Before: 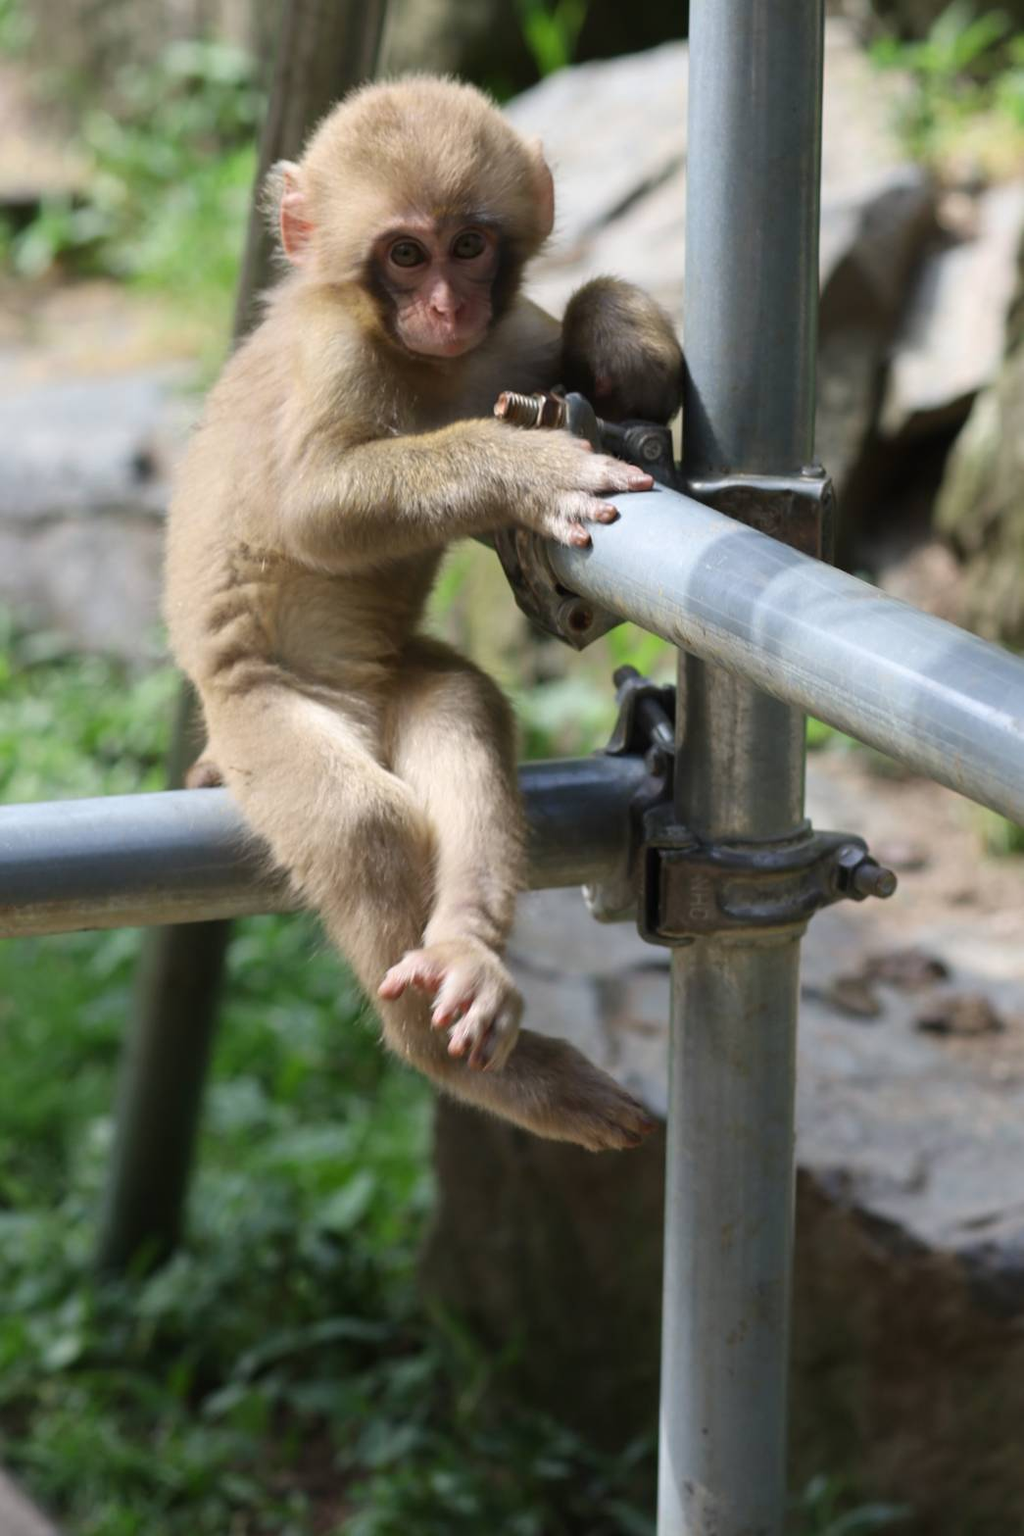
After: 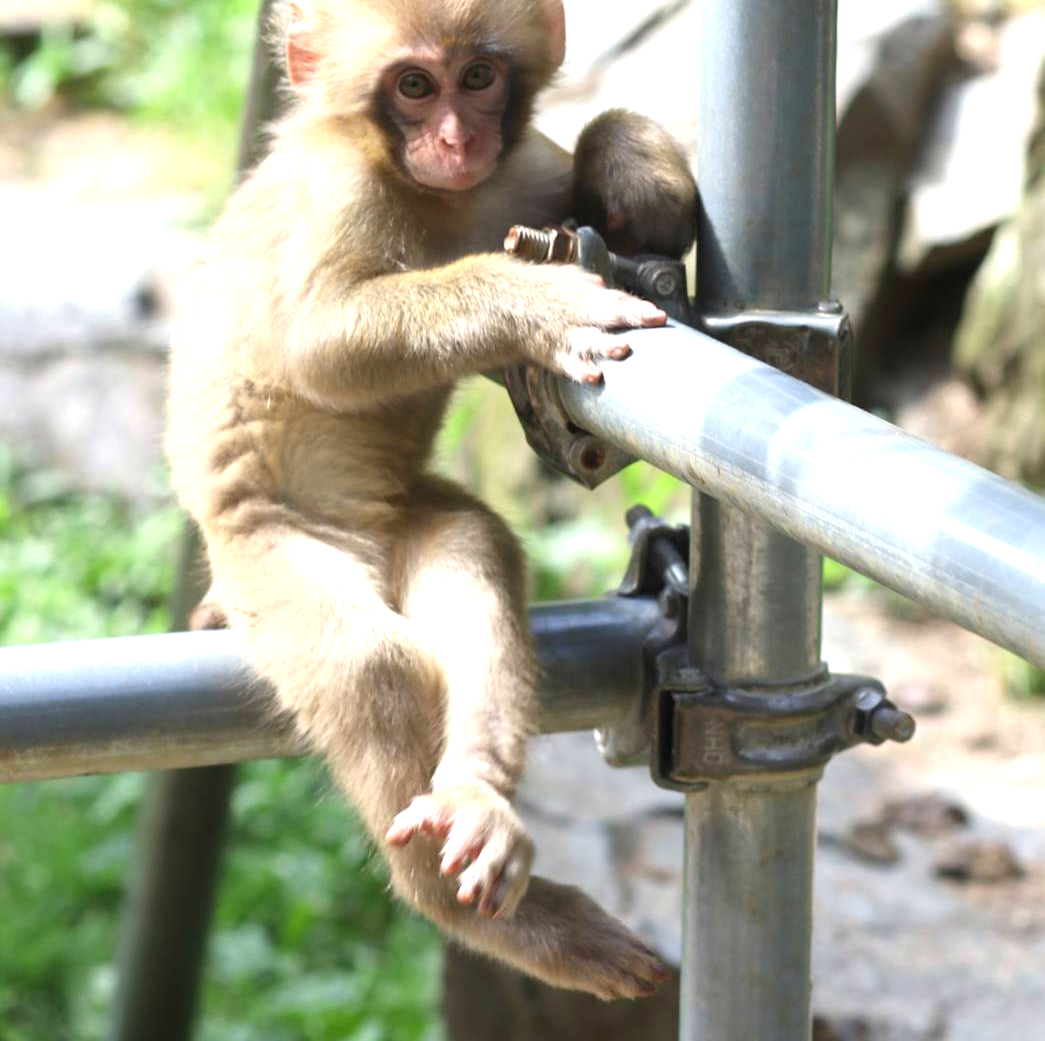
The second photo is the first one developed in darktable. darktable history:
exposure: black level correction 0, exposure 1.001 EV, compensate exposure bias true, compensate highlight preservation false
crop: top 11.162%, bottom 22.394%
